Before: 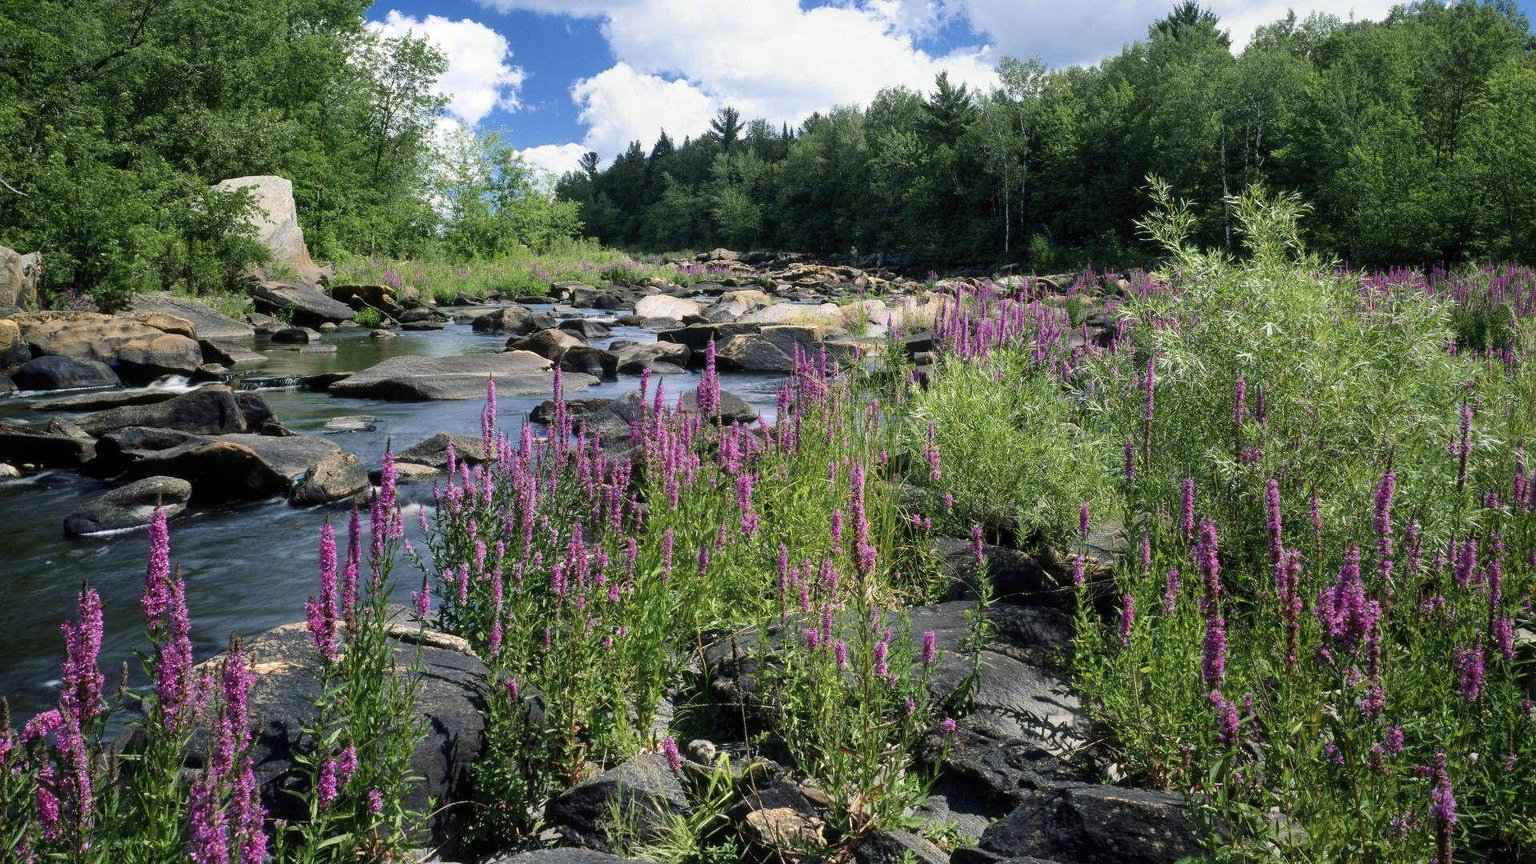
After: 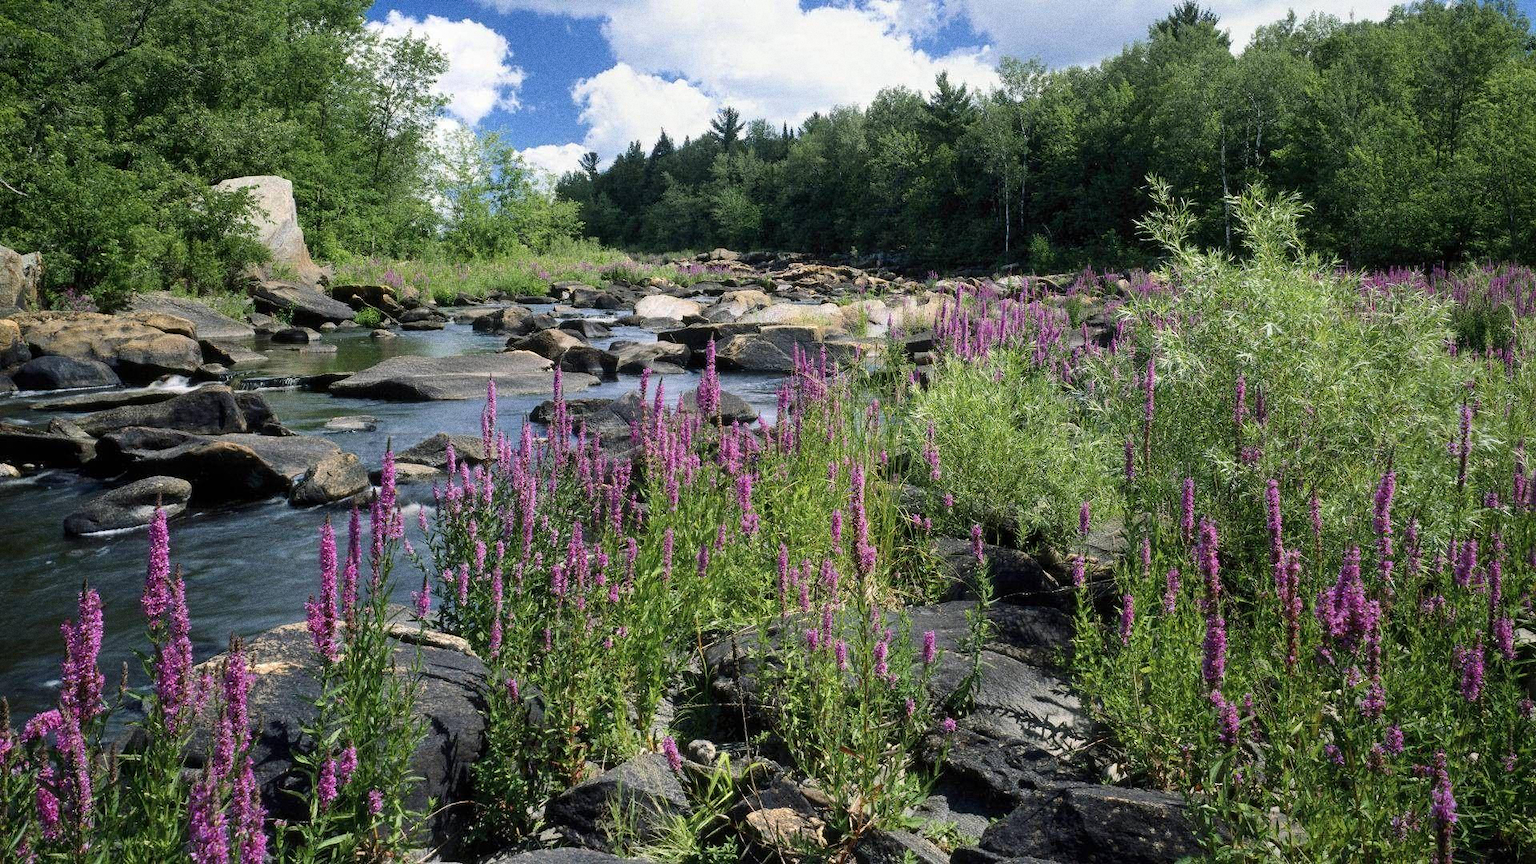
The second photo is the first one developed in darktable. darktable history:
white balance: emerald 1
grain: coarseness 0.09 ISO, strength 40%
